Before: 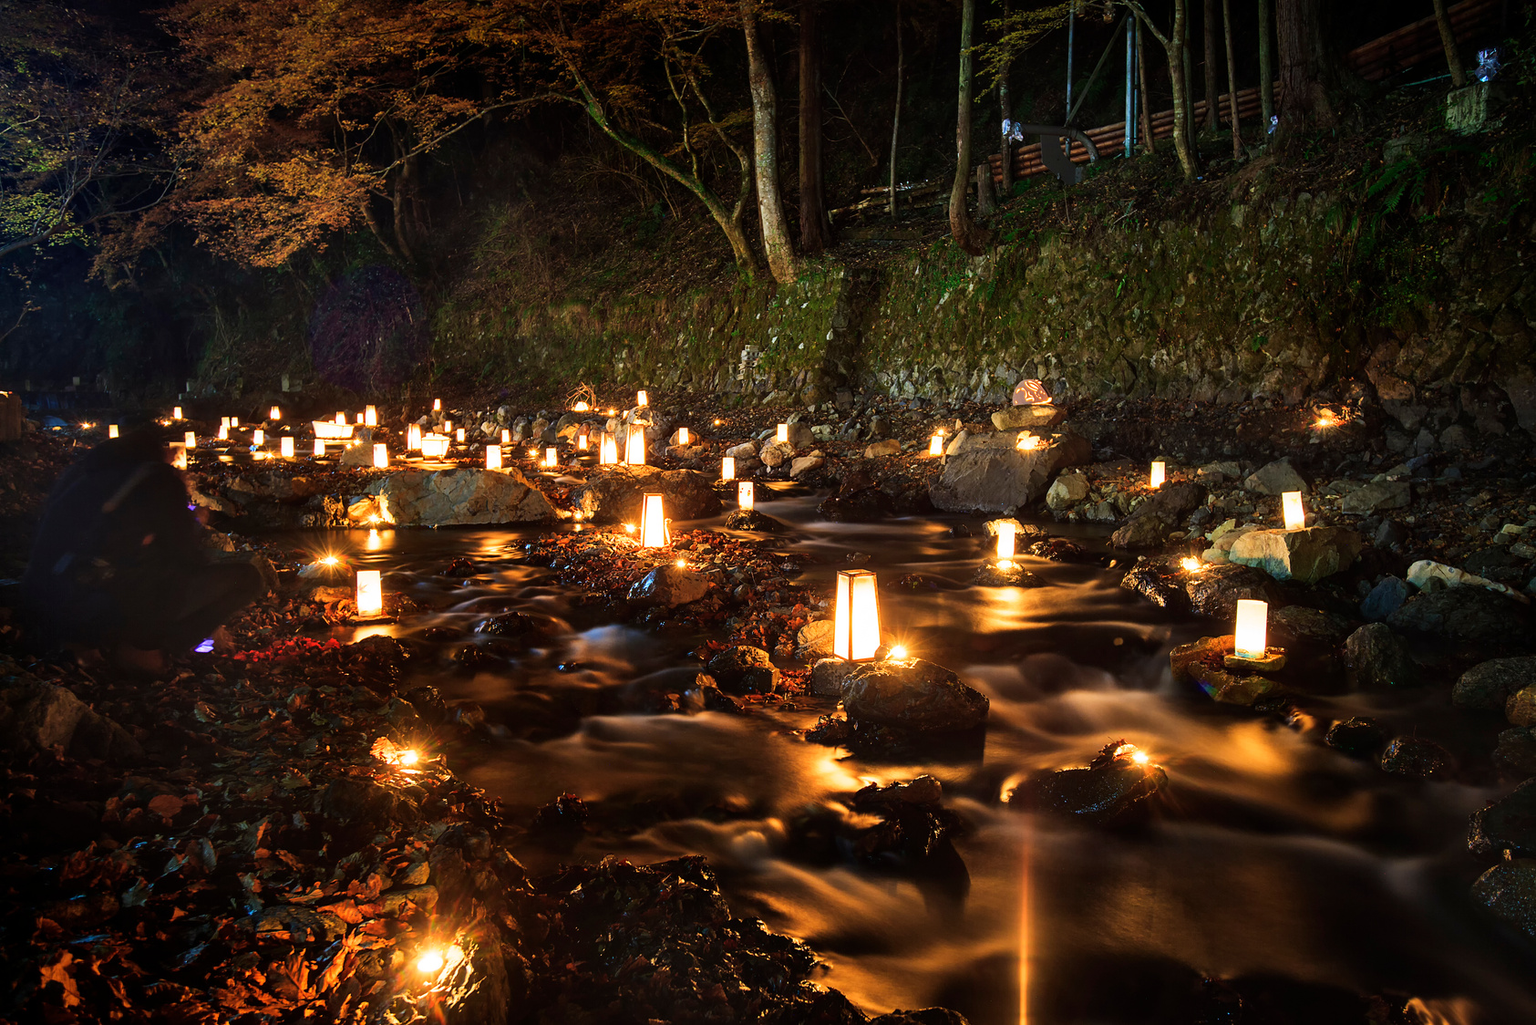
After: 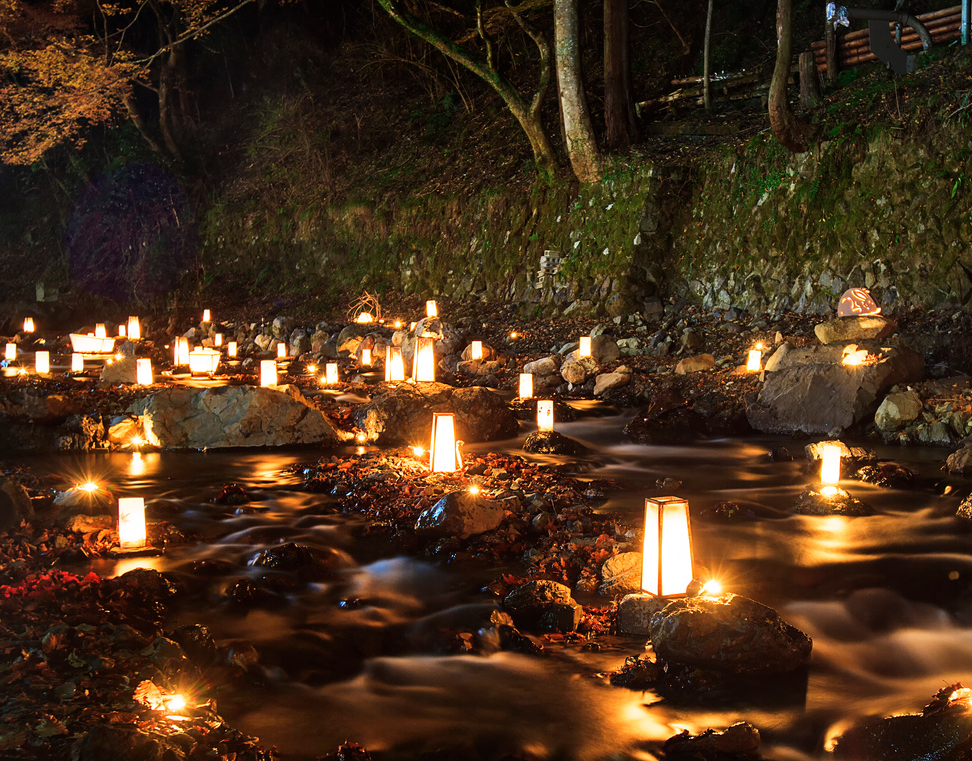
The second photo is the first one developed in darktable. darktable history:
crop: left 16.212%, top 11.47%, right 26.051%, bottom 20.787%
